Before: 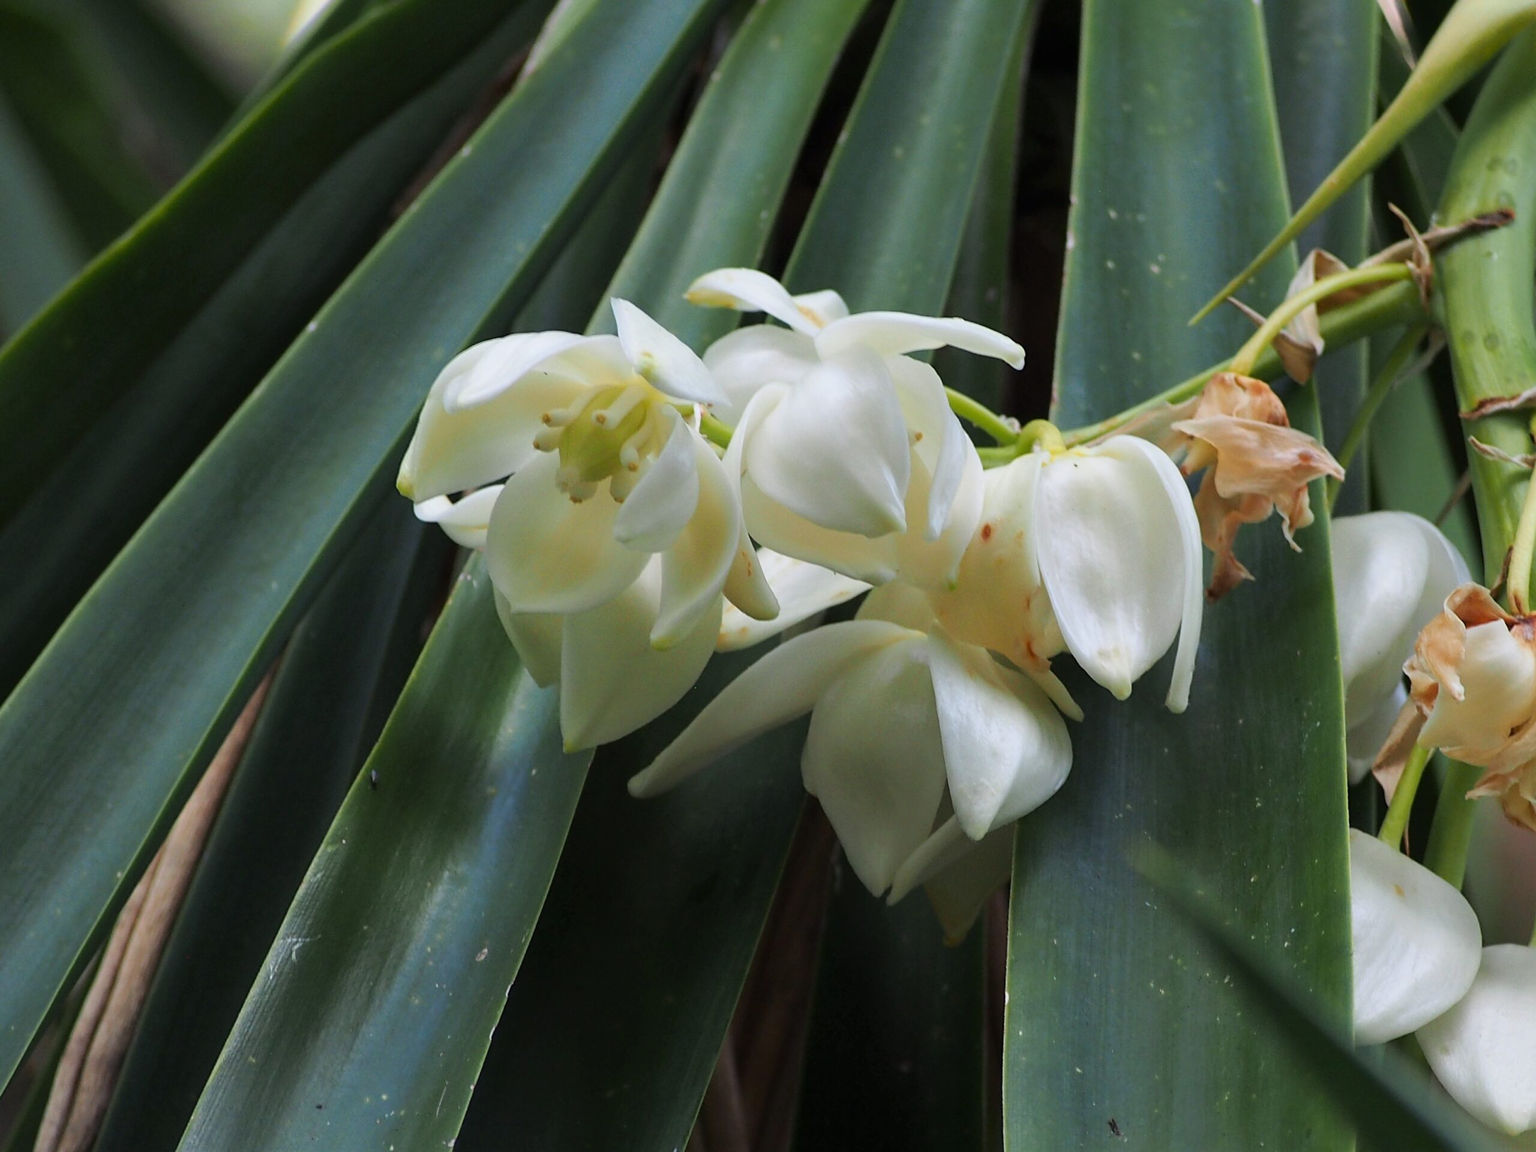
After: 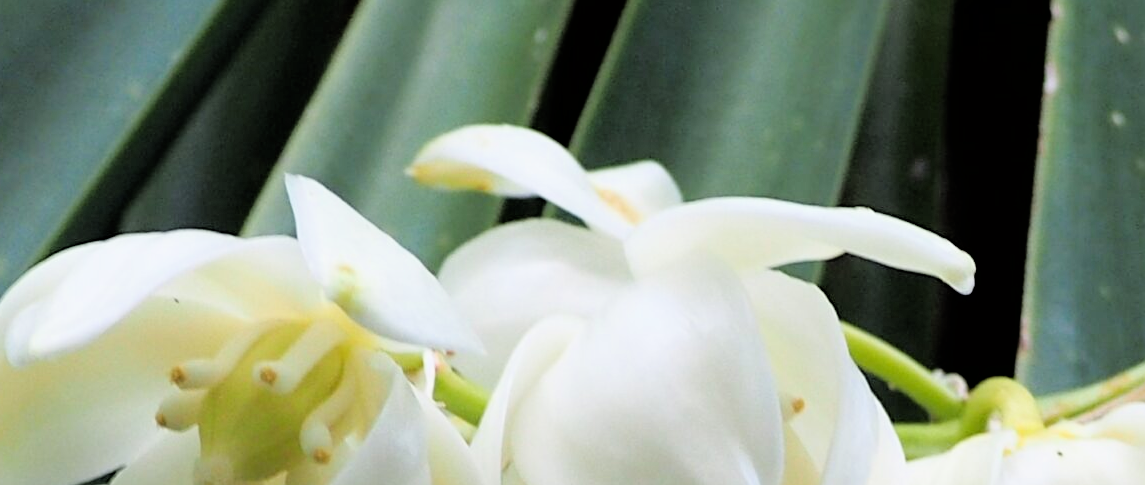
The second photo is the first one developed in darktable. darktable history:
crop: left 28.658%, top 16.813%, right 26.598%, bottom 57.881%
filmic rgb: black relative exposure -5.87 EV, white relative exposure 3.4 EV, hardness 3.67, iterations of high-quality reconstruction 10
tone equalizer: -8 EV -0.716 EV, -7 EV -0.727 EV, -6 EV -0.578 EV, -5 EV -0.376 EV, -3 EV 0.371 EV, -2 EV 0.6 EV, -1 EV 0.695 EV, +0 EV 0.775 EV
